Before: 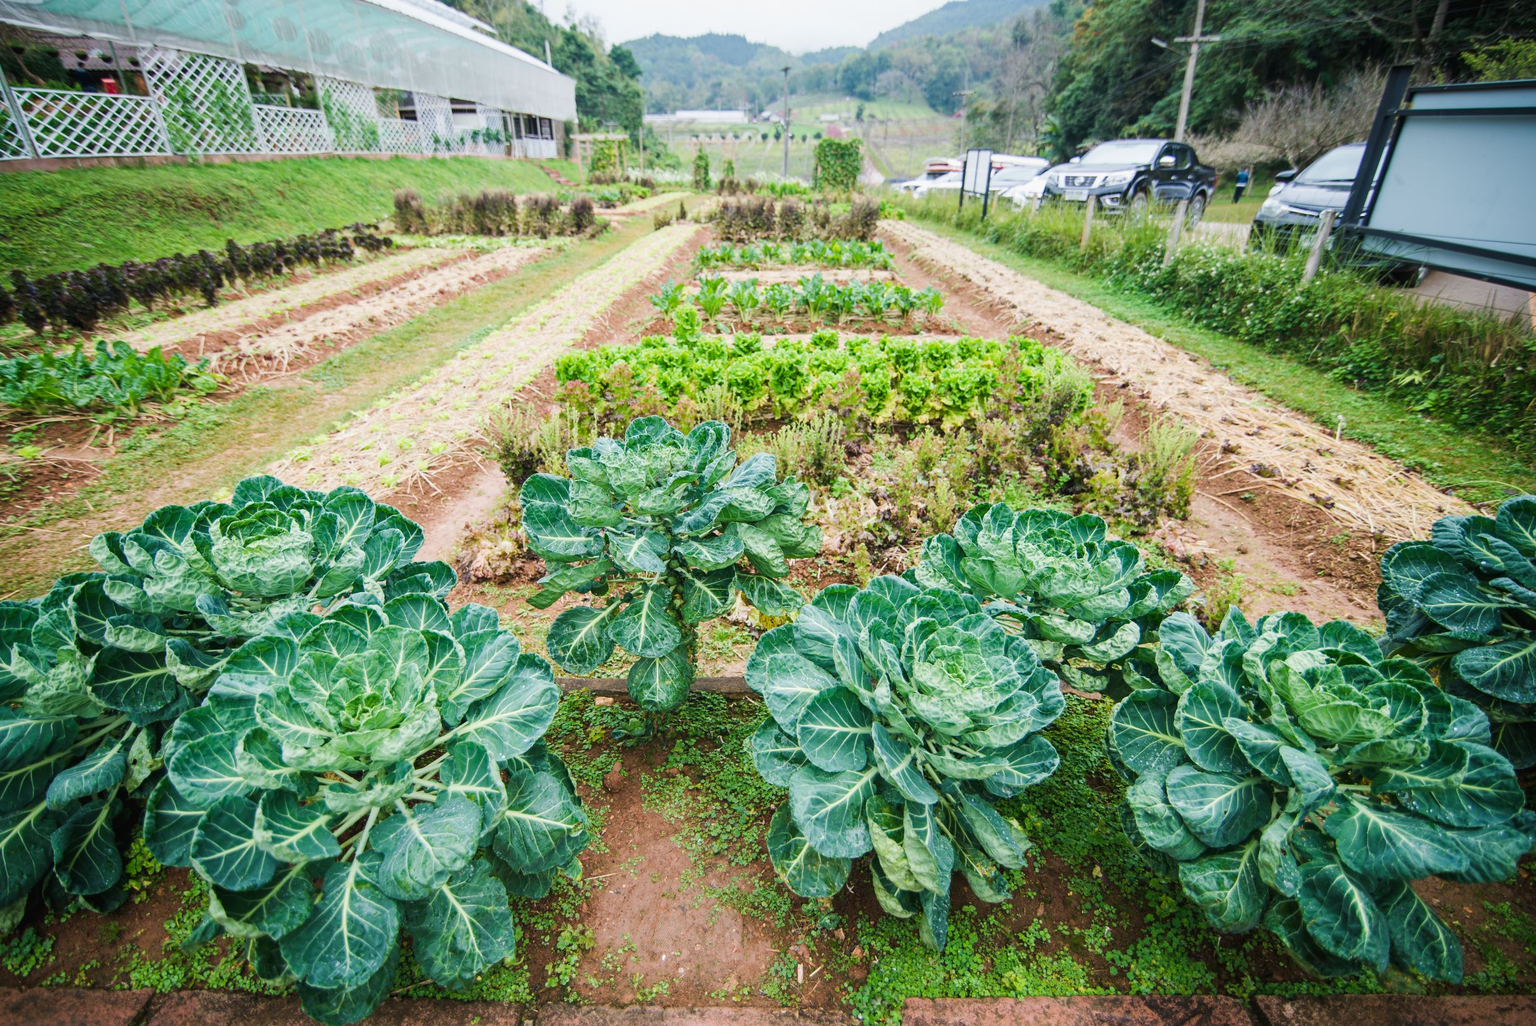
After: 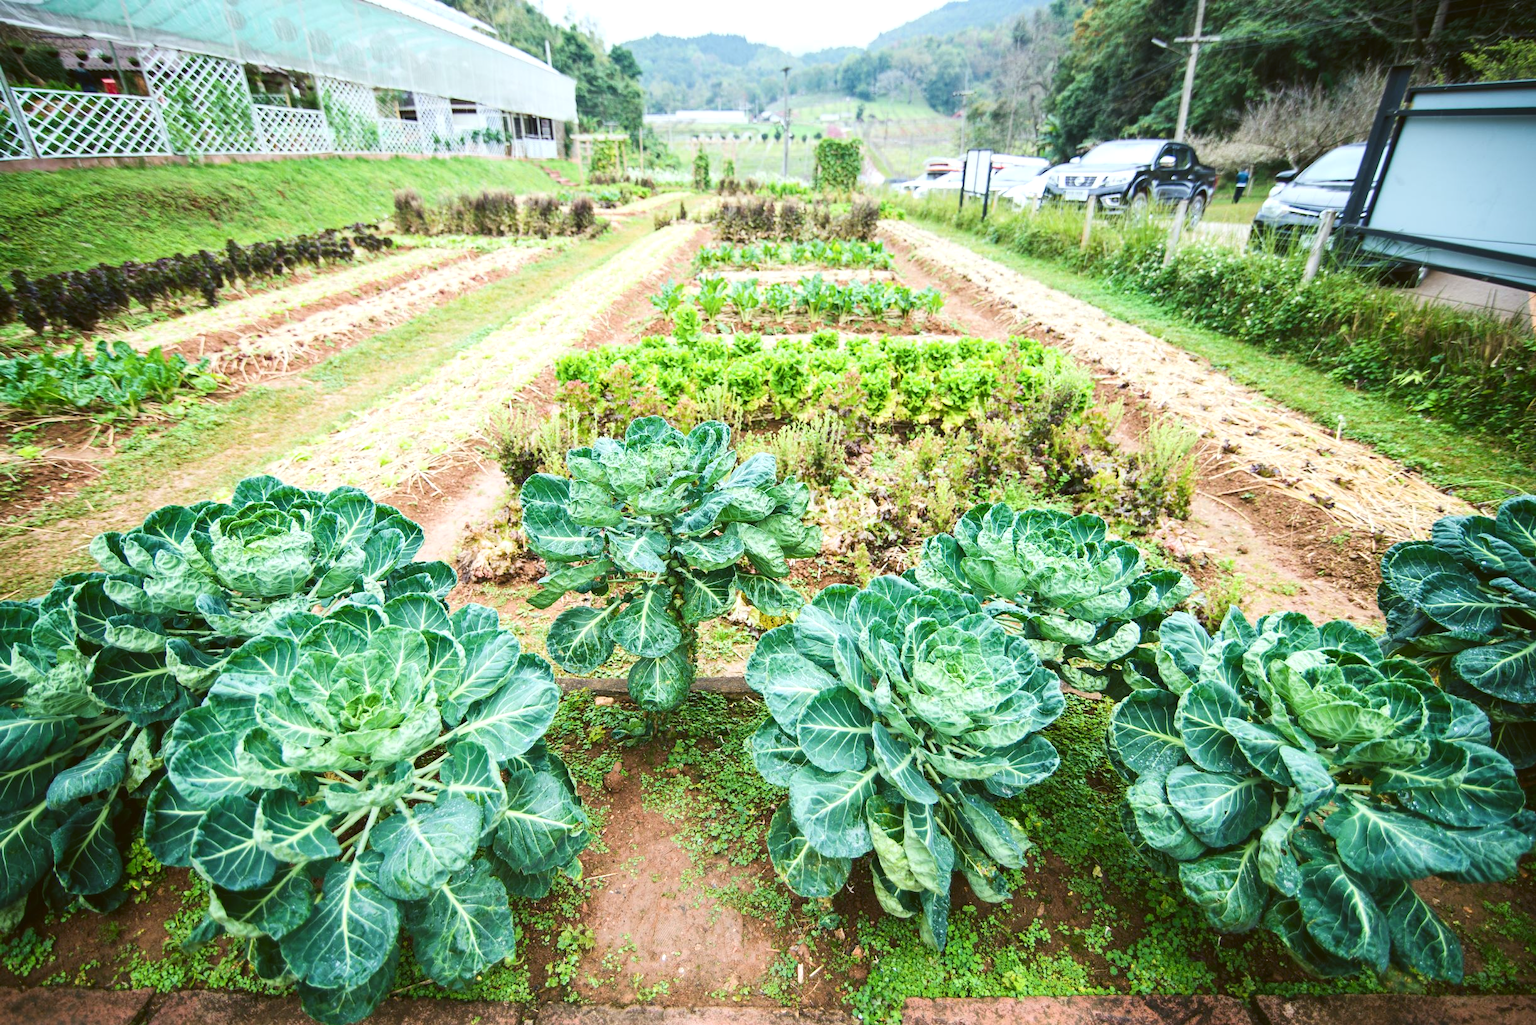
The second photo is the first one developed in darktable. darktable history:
exposure: black level correction 0, exposure 0.5 EV, compensate highlight preservation false
contrast brightness saturation: contrast 0.14
color balance: lift [1.004, 1.002, 1.002, 0.998], gamma [1, 1.007, 1.002, 0.993], gain [1, 0.977, 1.013, 1.023], contrast -3.64%
